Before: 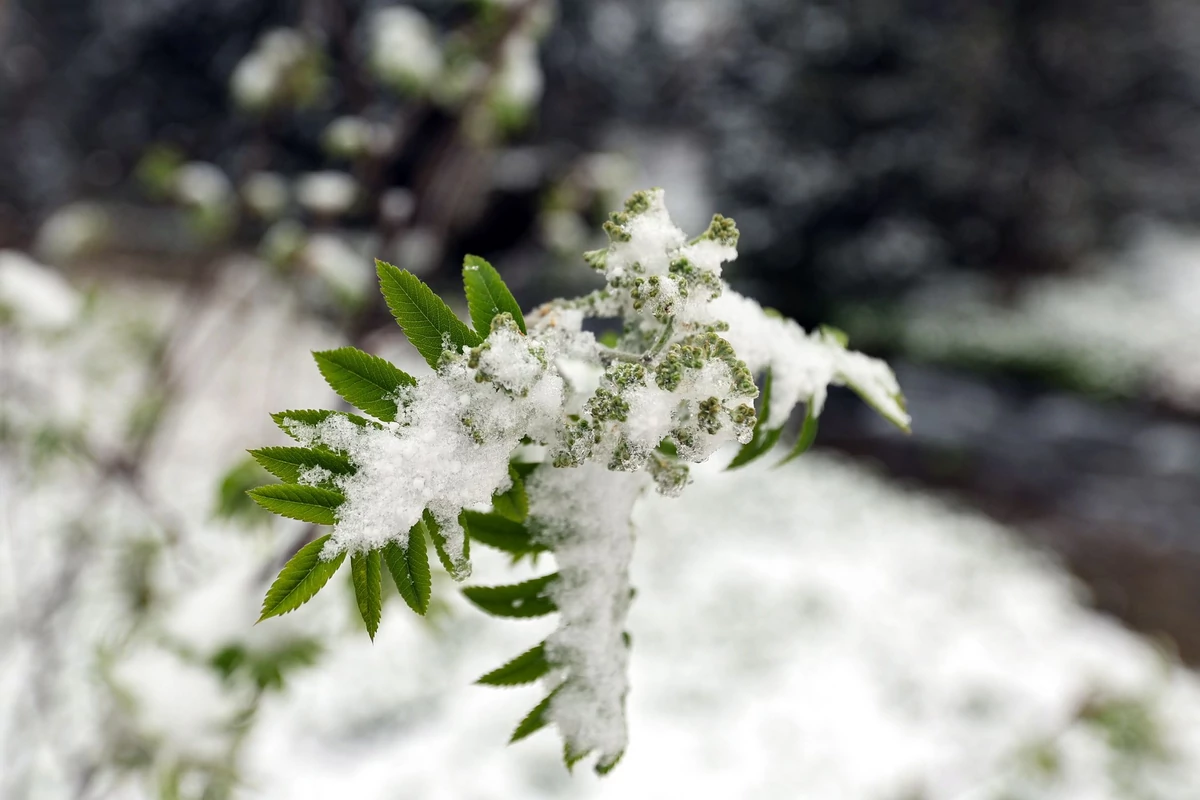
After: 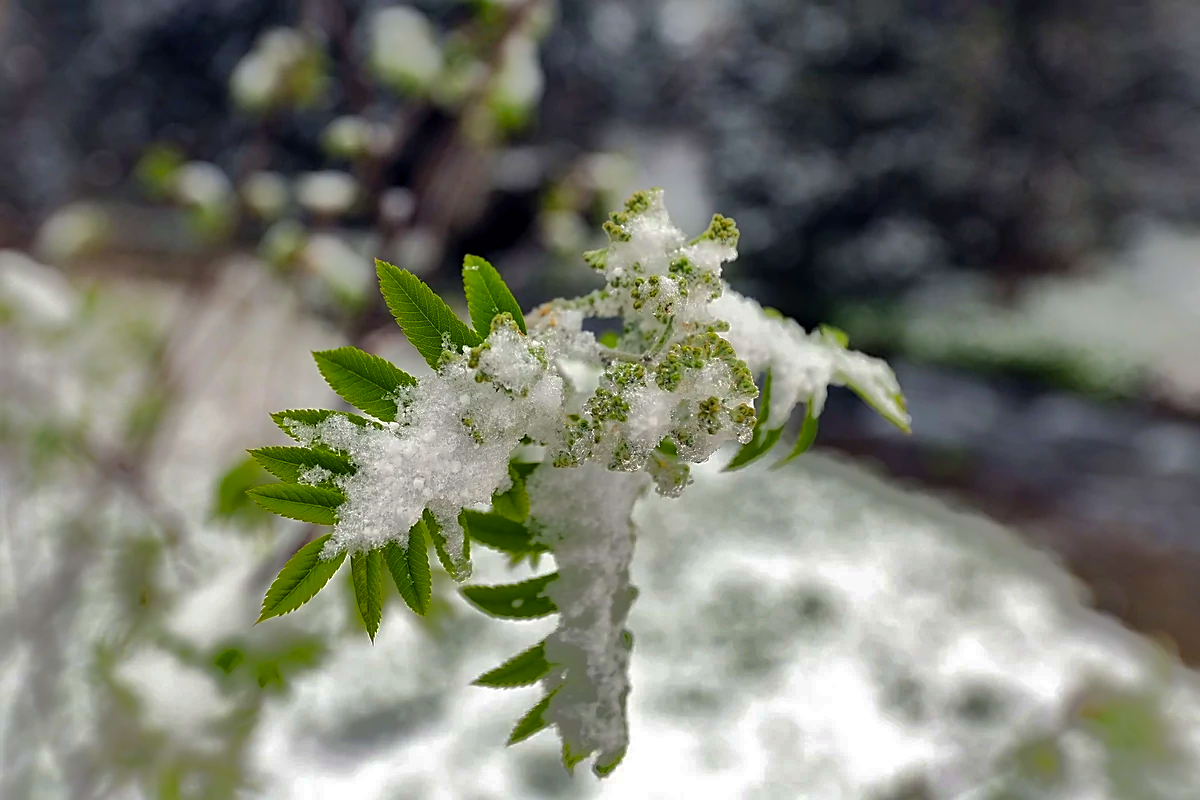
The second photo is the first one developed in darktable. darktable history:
color balance rgb: linear chroma grading › global chroma 15.541%, perceptual saturation grading › global saturation 19.754%, global vibrance 14.261%
shadows and highlights: shadows 38.39, highlights -75.61
sharpen: on, module defaults
